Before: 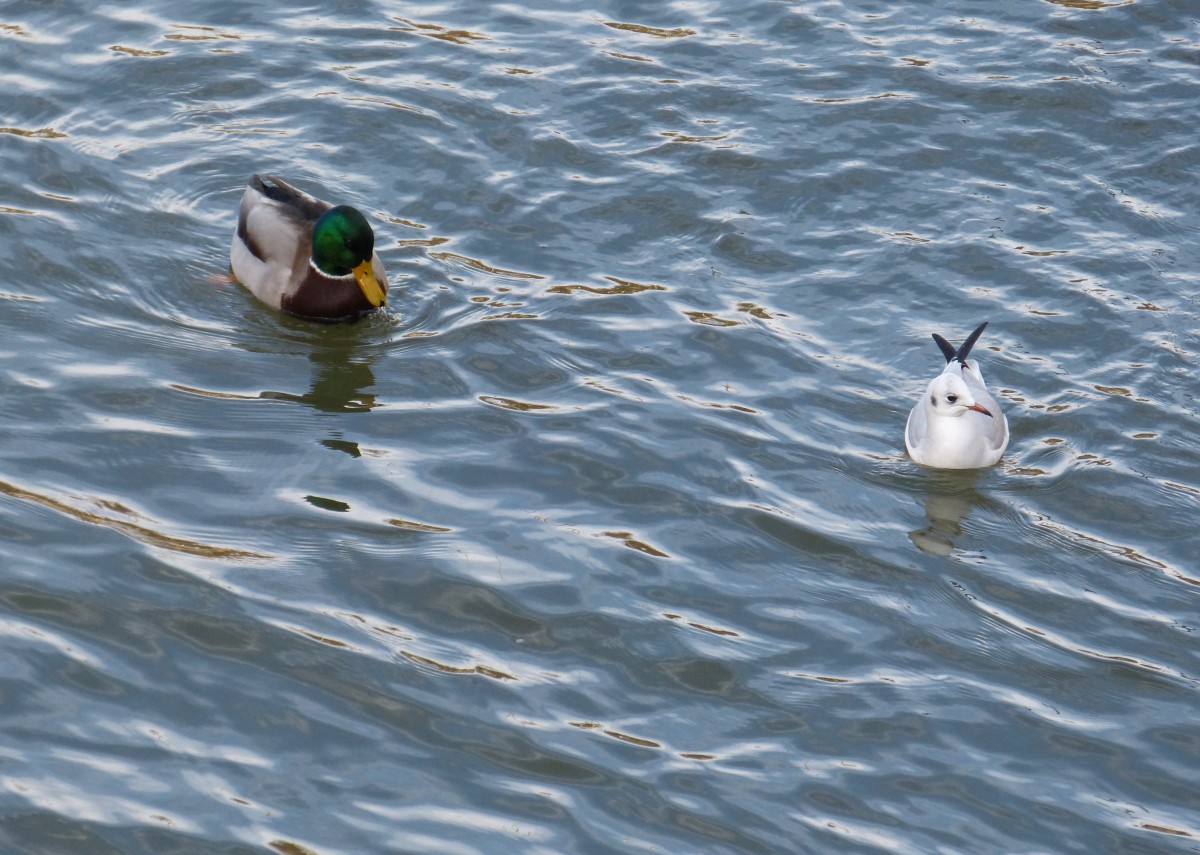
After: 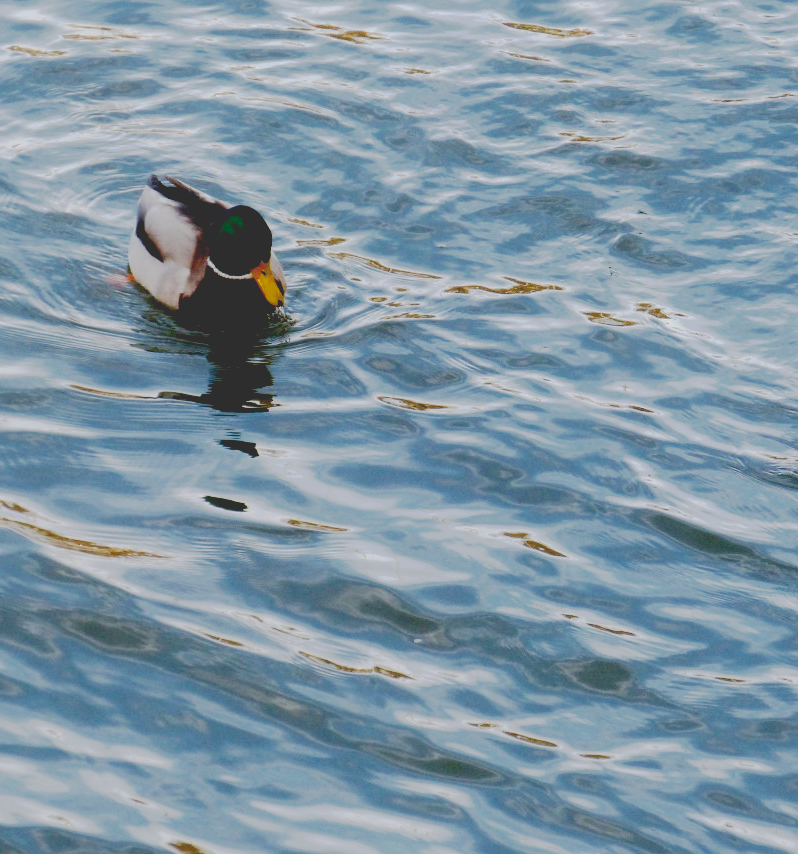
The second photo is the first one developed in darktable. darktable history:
contrast equalizer: y [[0.6 ×6], [0.55 ×6], [0 ×6], [0 ×6], [0 ×6]], mix -0.368
exposure: black level correction 0.002, compensate exposure bias true, compensate highlight preservation false
crop and rotate: left 8.572%, right 24.907%
base curve: curves: ch0 [(0.065, 0.026) (0.236, 0.358) (0.53, 0.546) (0.777, 0.841) (0.924, 0.992)], preserve colors none
